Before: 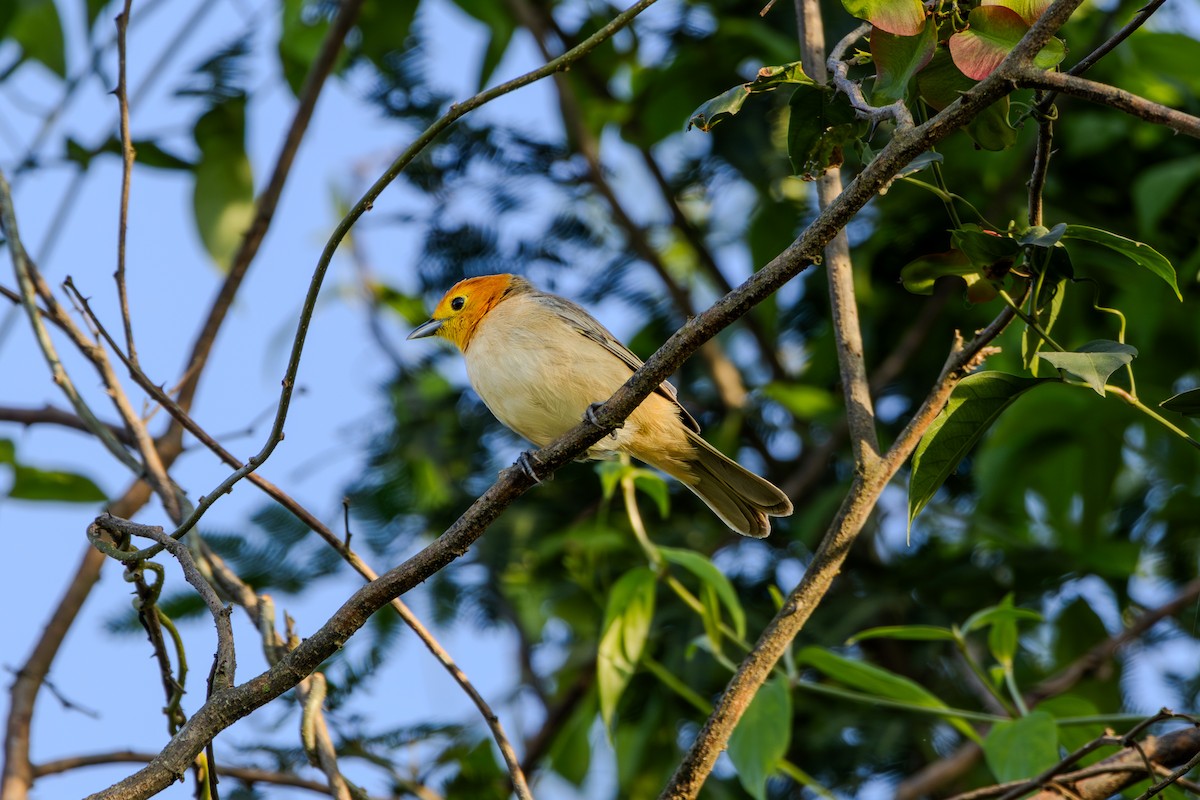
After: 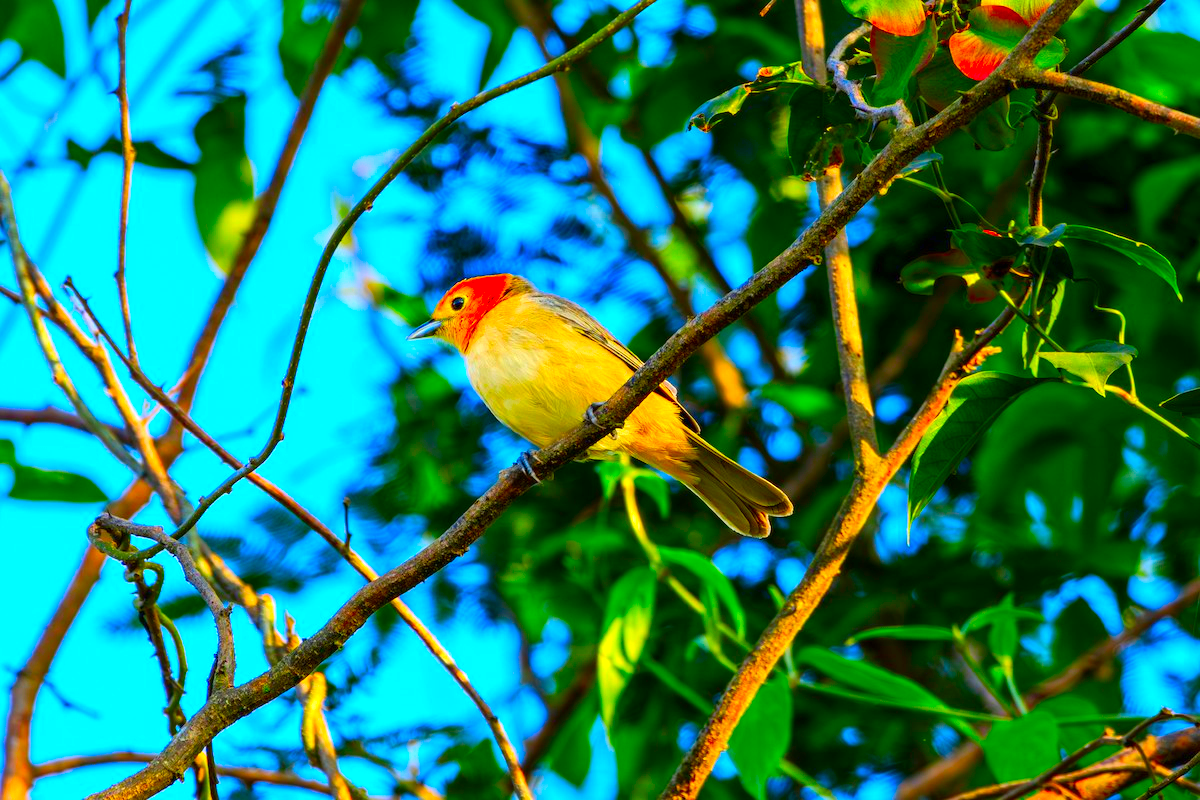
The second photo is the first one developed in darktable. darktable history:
color correction: highlights b* 0.065, saturation 2.95
exposure: black level correction 0, exposure 0.701 EV, compensate highlight preservation false
